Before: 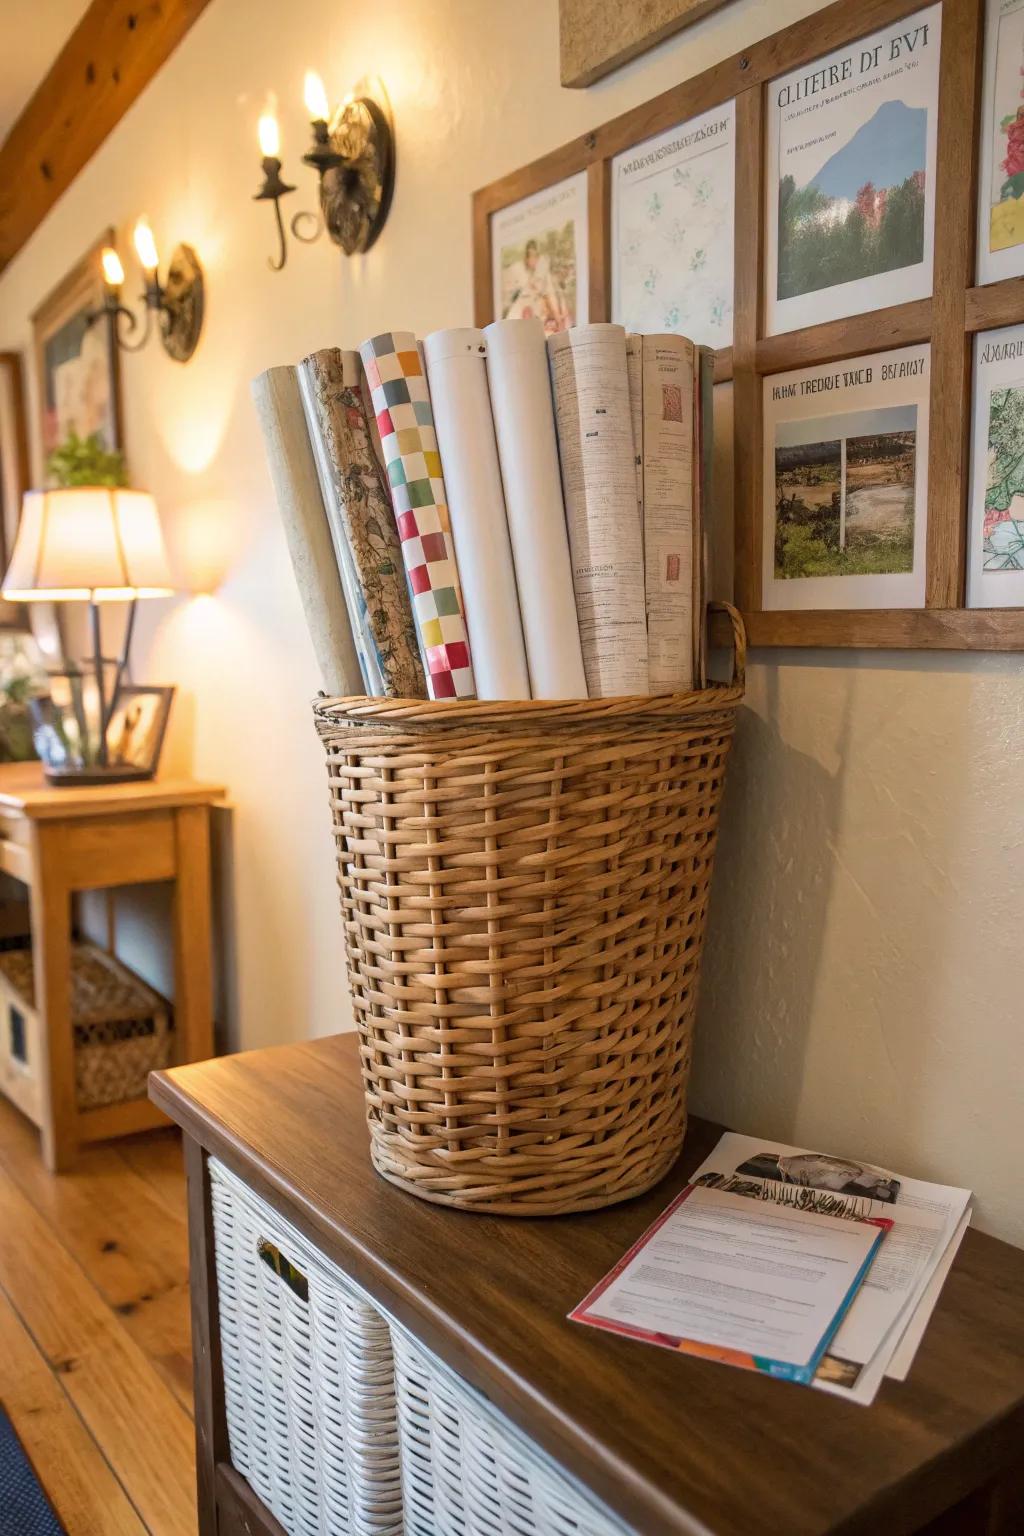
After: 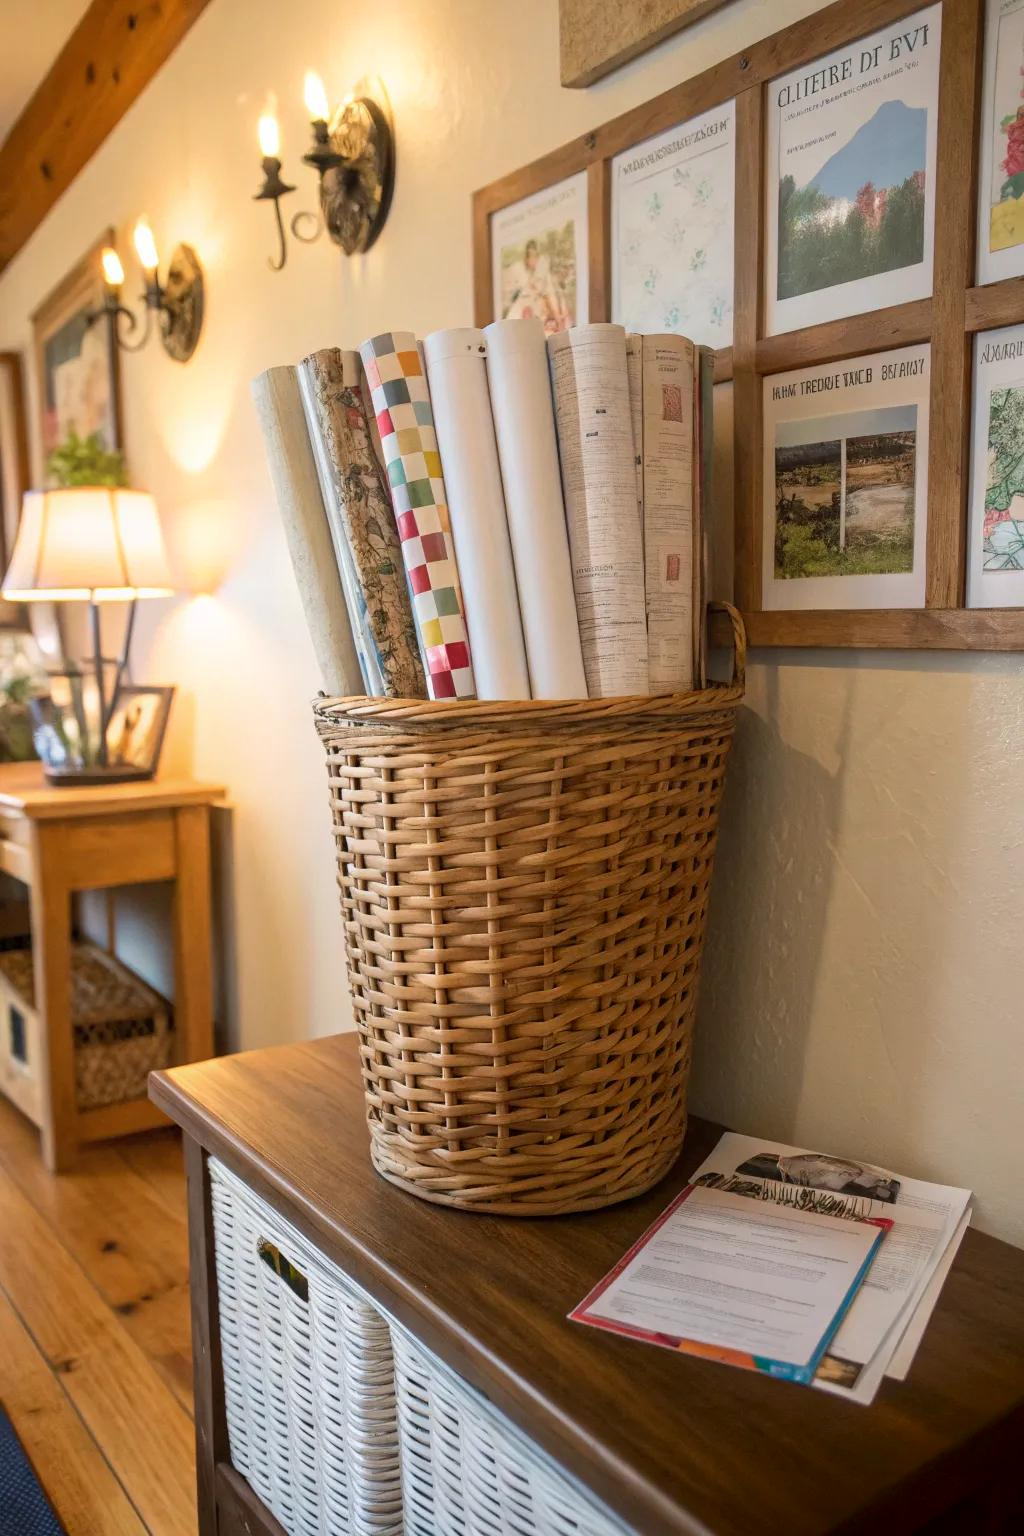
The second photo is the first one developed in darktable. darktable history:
shadows and highlights: shadows -69.56, highlights 33.4, soften with gaussian
